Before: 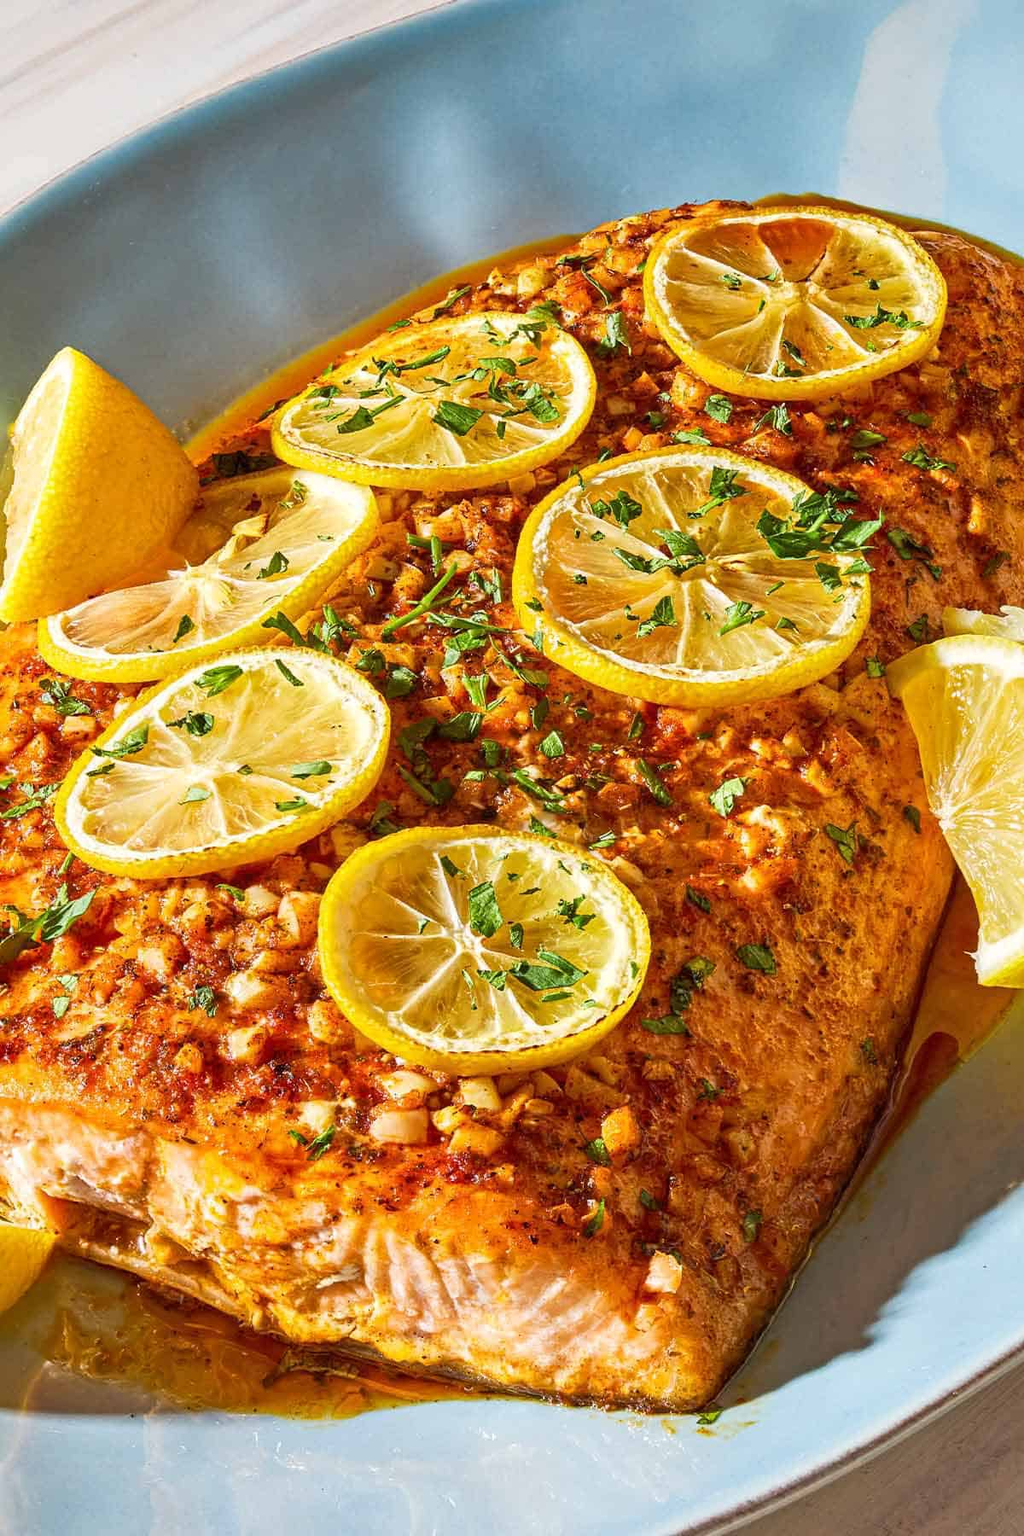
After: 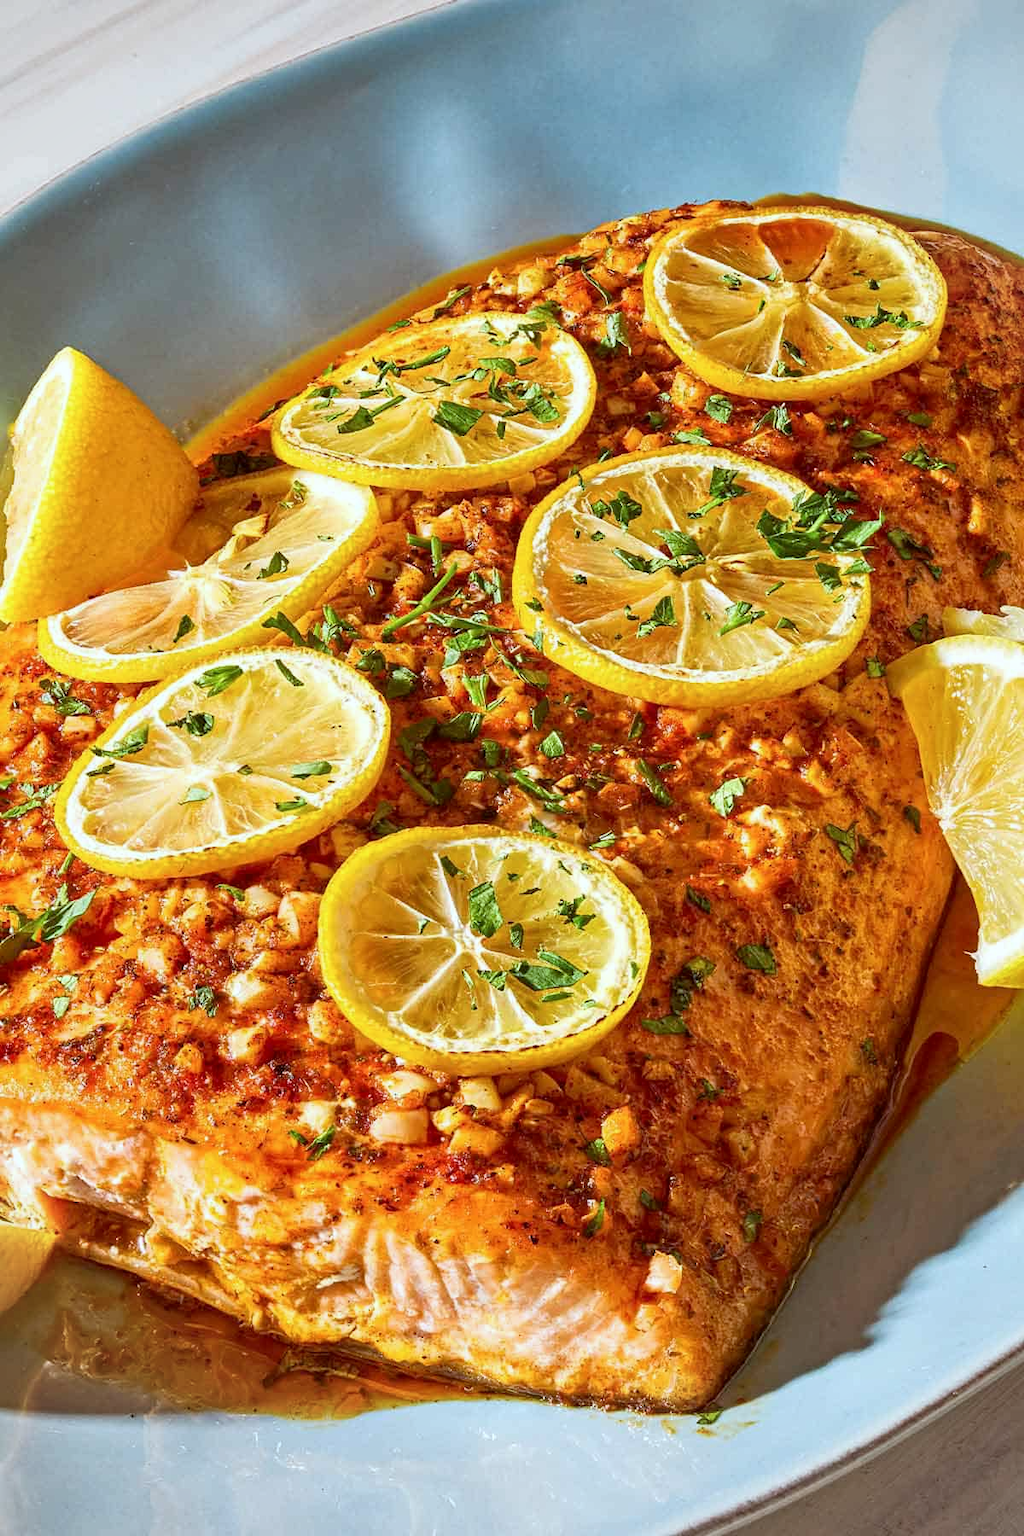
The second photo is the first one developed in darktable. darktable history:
vignetting: brightness -0.167
color correction: highlights a* -3.28, highlights b* -6.24, shadows a* 3.1, shadows b* 5.19
